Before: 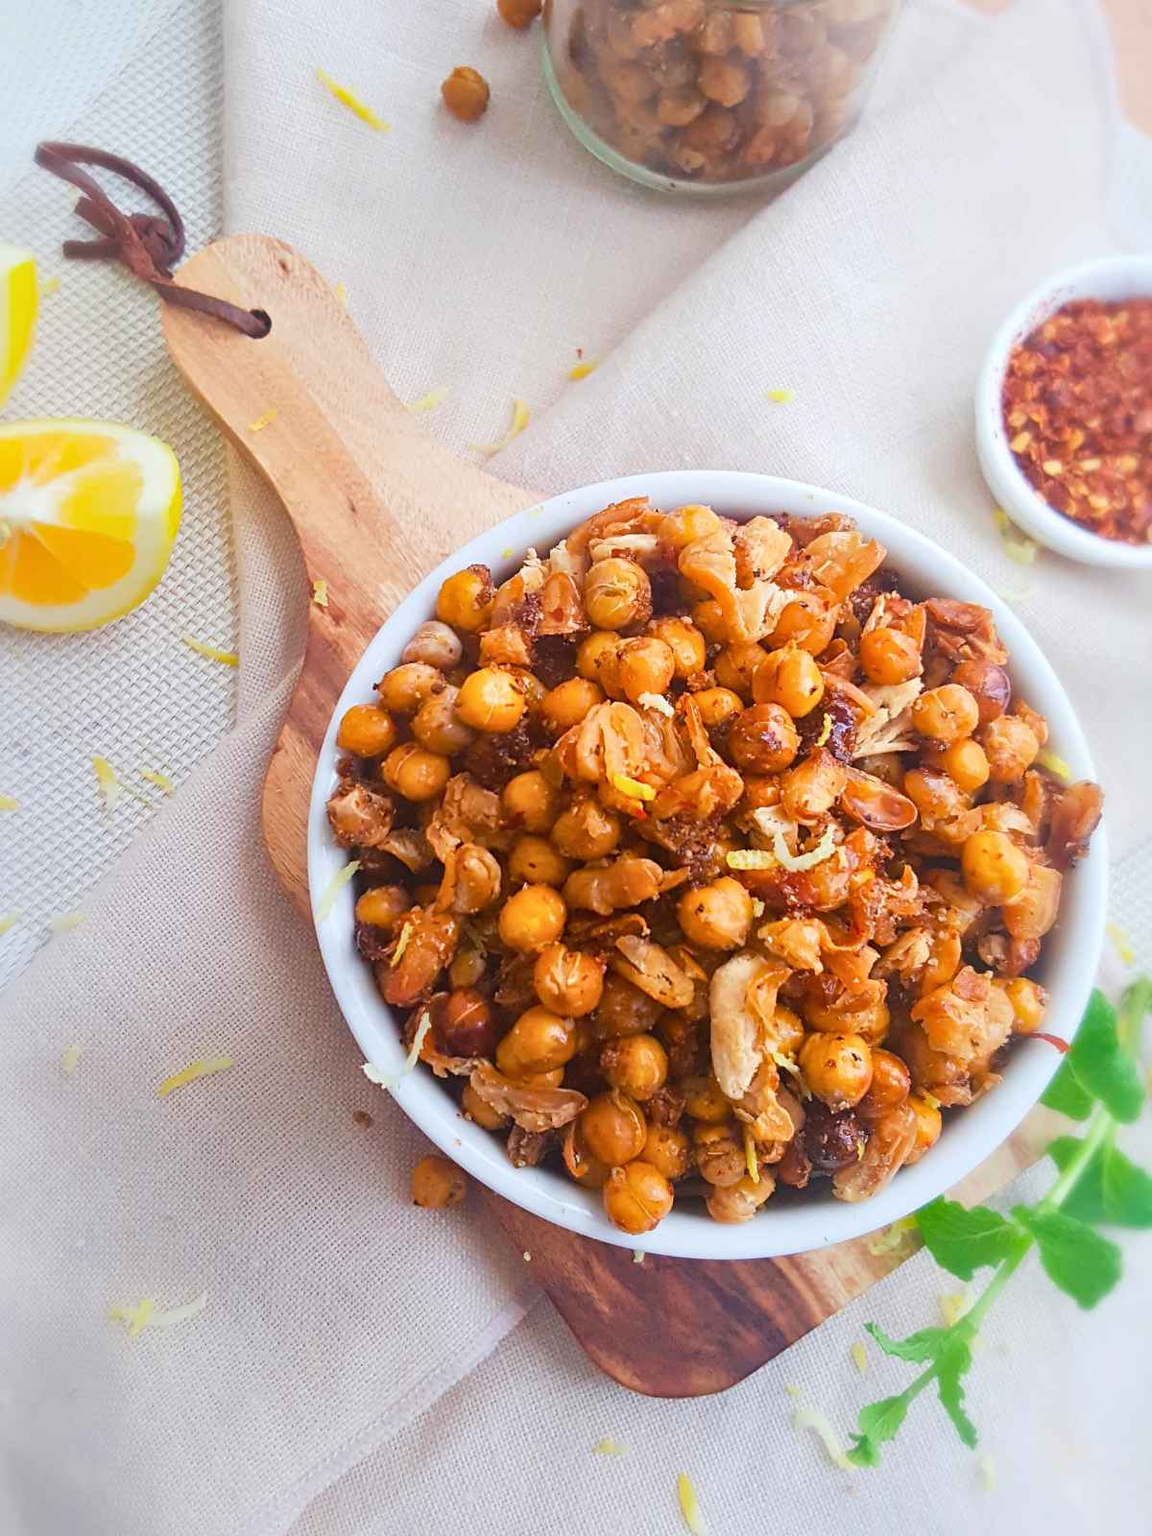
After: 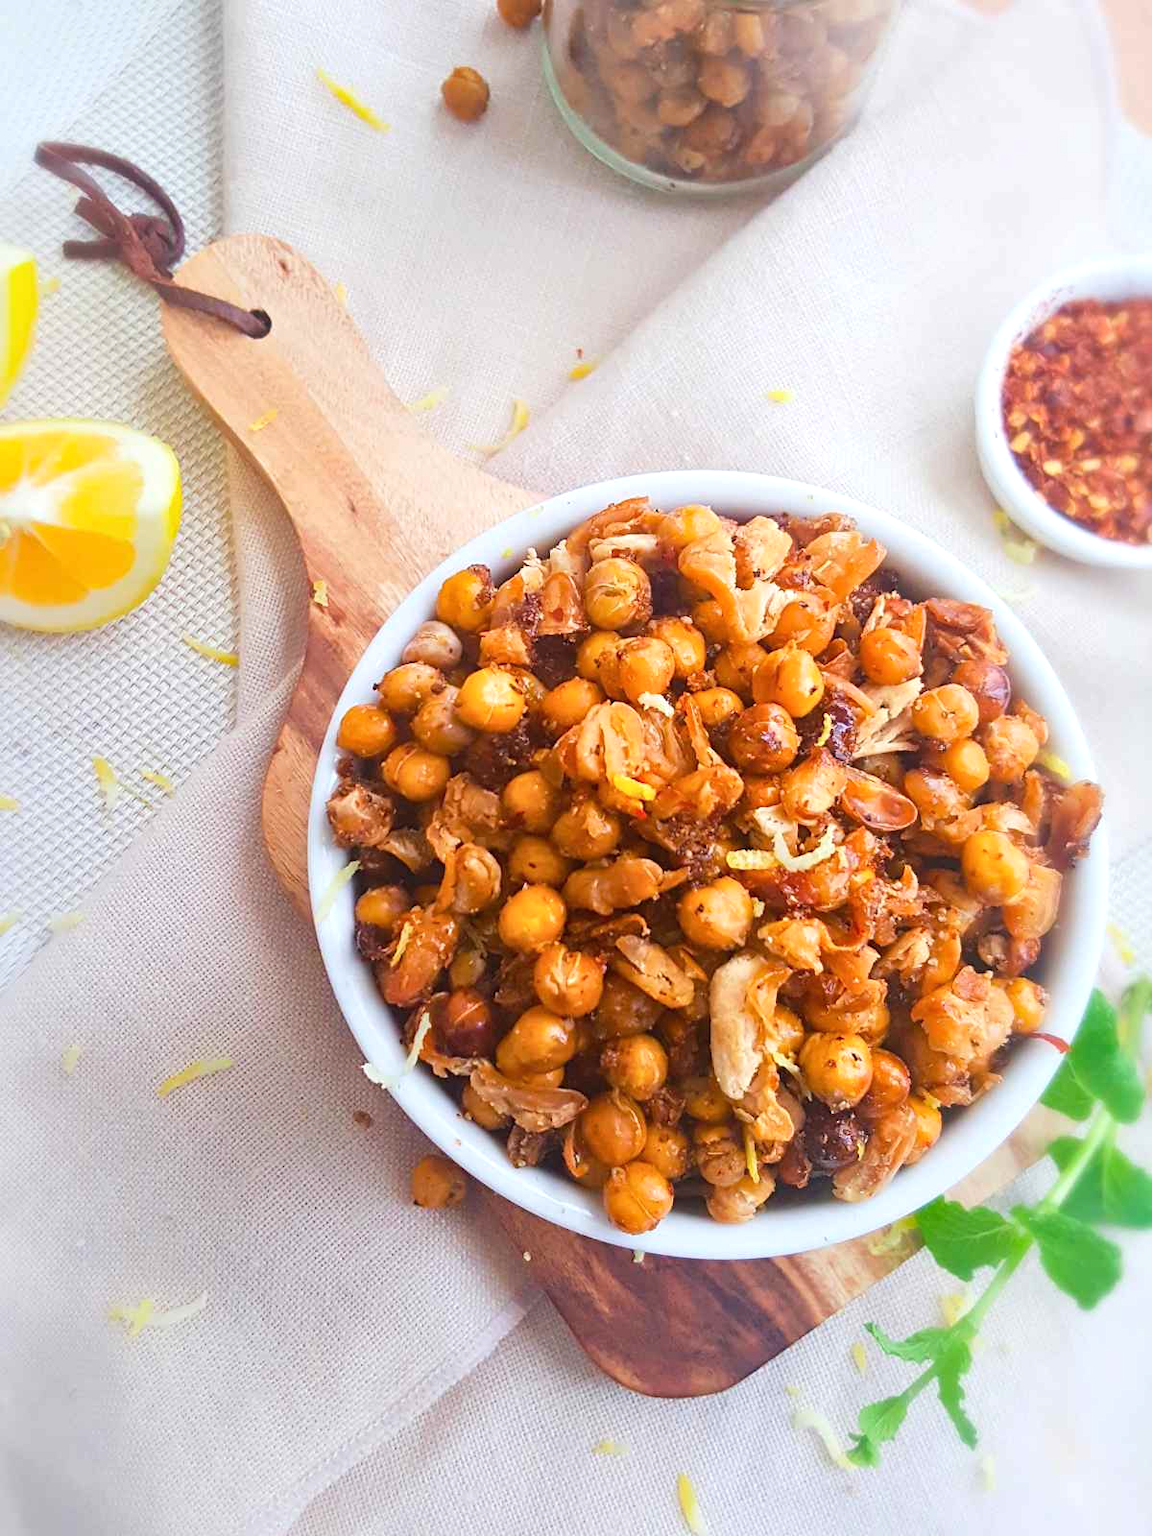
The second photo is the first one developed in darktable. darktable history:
exposure: exposure 0.2 EV, compensate highlight preservation false
